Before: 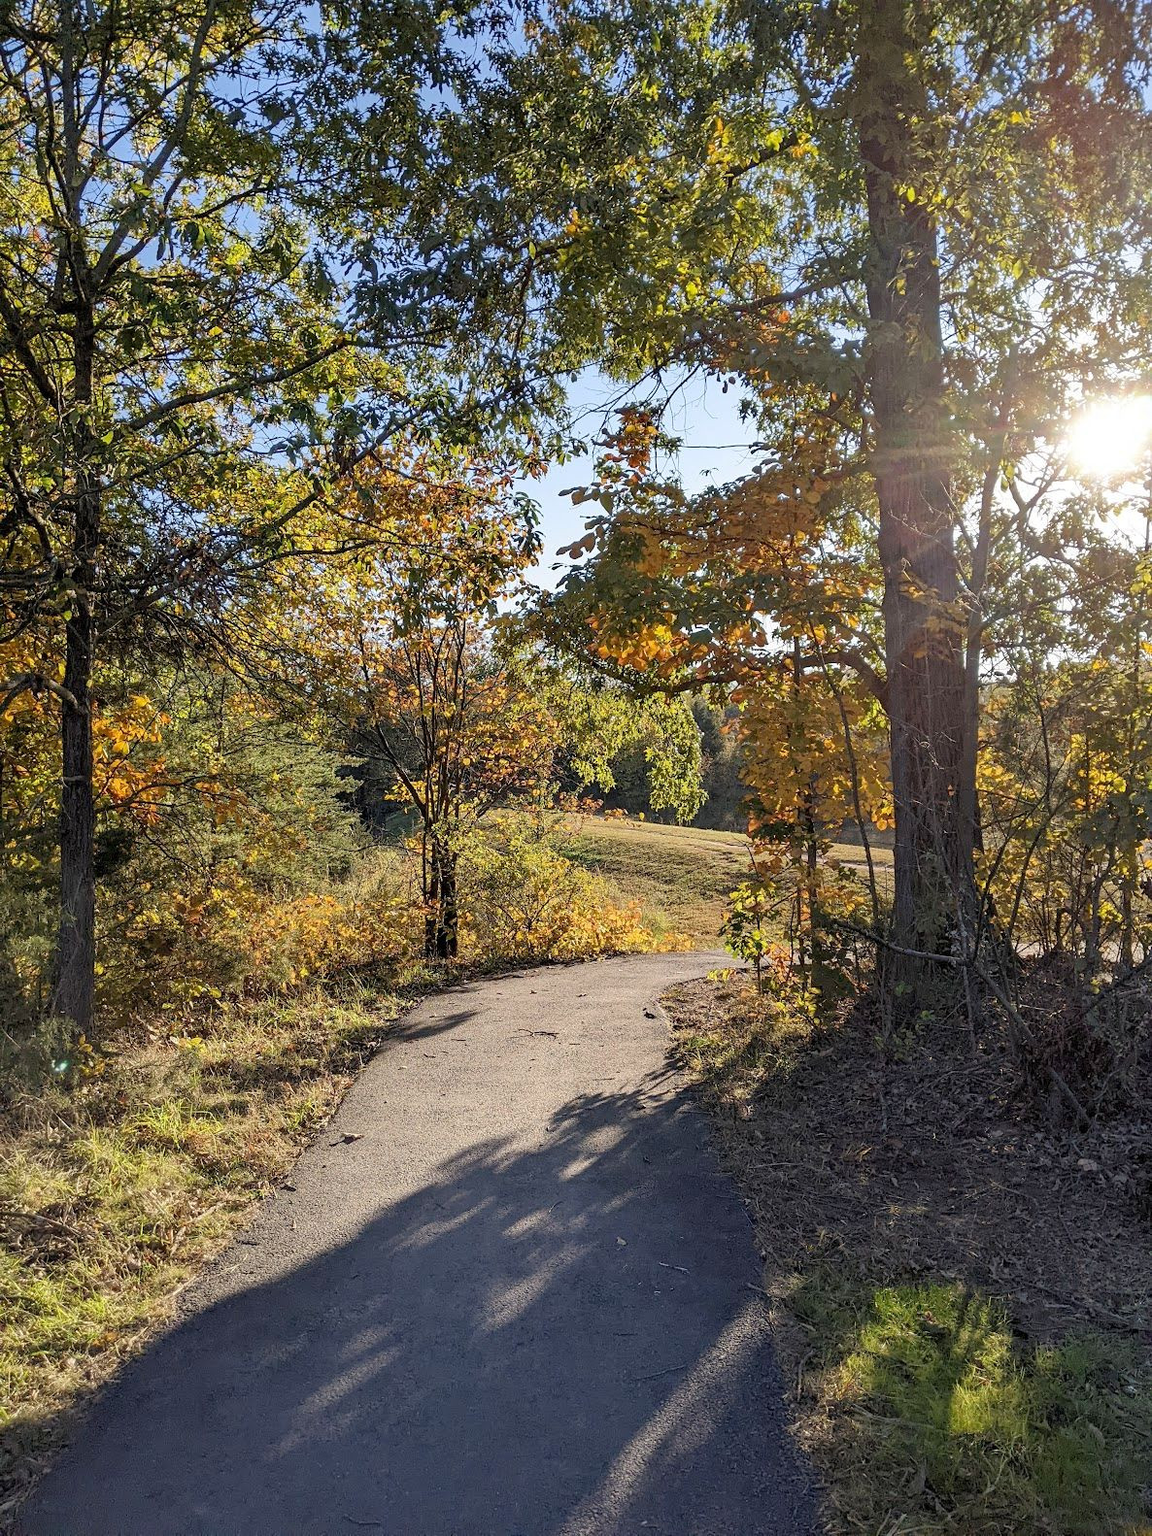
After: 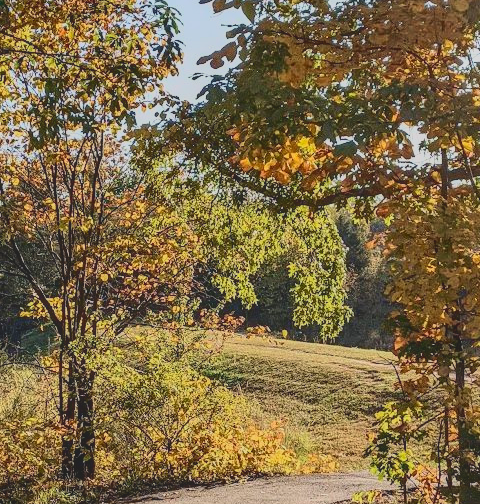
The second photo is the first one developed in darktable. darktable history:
crop: left 31.711%, top 32.082%, right 27.8%, bottom 36.011%
local contrast: on, module defaults
contrast brightness saturation: contrast 0.046
tone curve: curves: ch0 [(0, 0.148) (0.191, 0.225) (0.712, 0.695) (0.864, 0.797) (1, 0.839)], color space Lab, independent channels, preserve colors none
velvia: strength 14.94%
